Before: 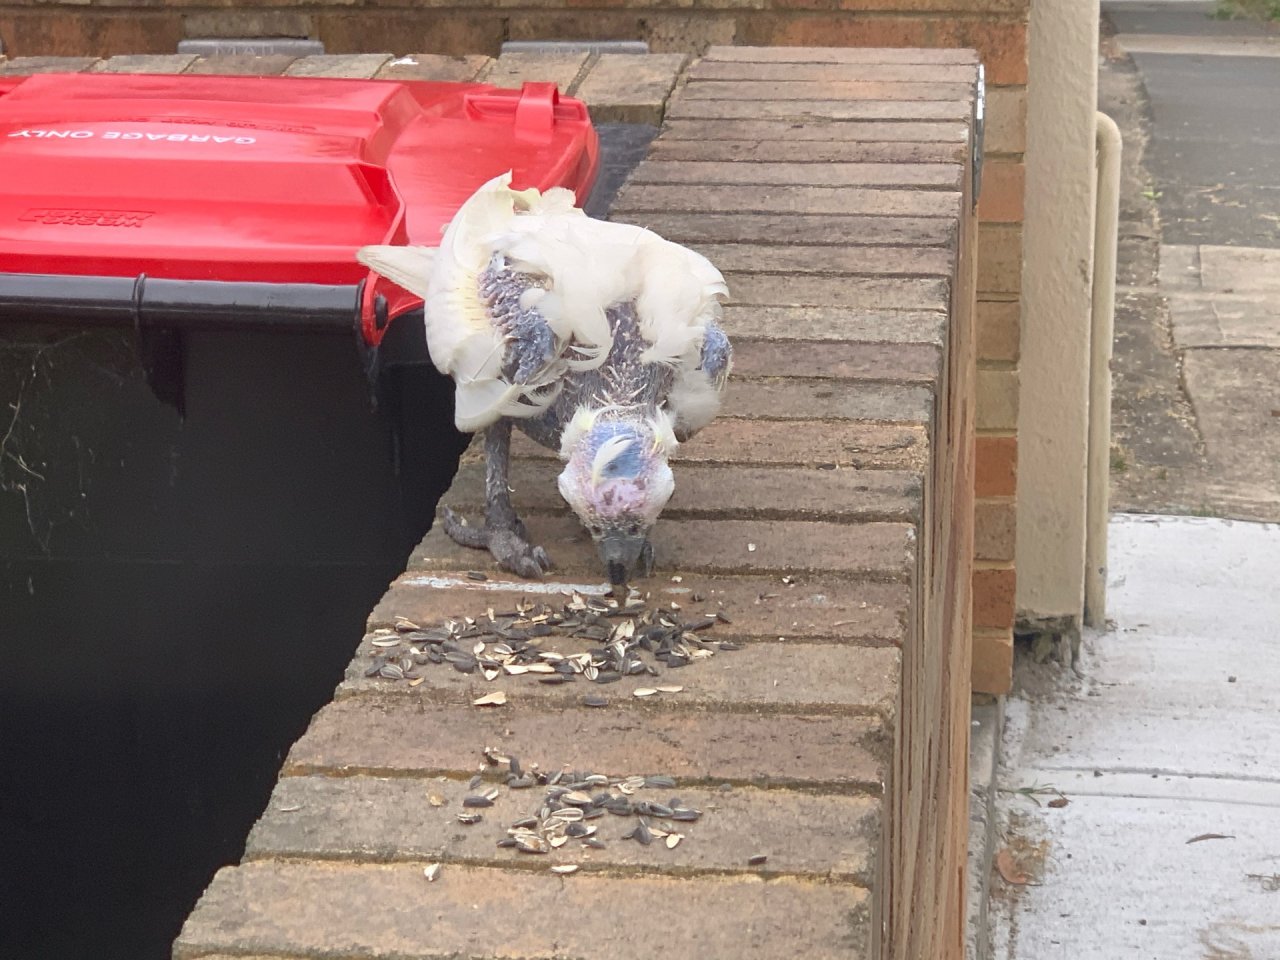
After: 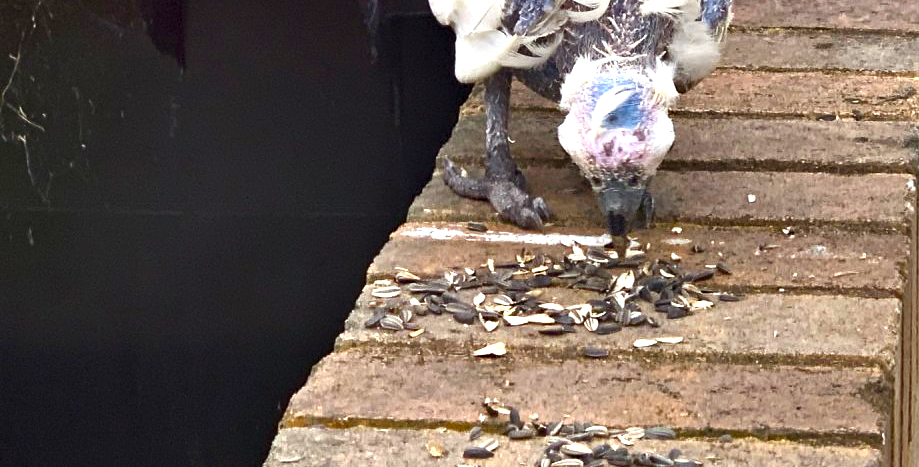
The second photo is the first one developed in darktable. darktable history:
crop: top 36.411%, right 28.147%, bottom 14.892%
color balance rgb: perceptual saturation grading › global saturation 39.733%, perceptual saturation grading › highlights -24.793%, perceptual saturation grading › mid-tones 35.284%, perceptual saturation grading › shadows 35.31%, perceptual brilliance grading › global brilliance 15.296%, perceptual brilliance grading › shadows -34.963%, global vibrance 9.488%
contrast equalizer: y [[0.6 ×6], [0.55 ×6], [0 ×6], [0 ×6], [0 ×6]], mix 0.784
